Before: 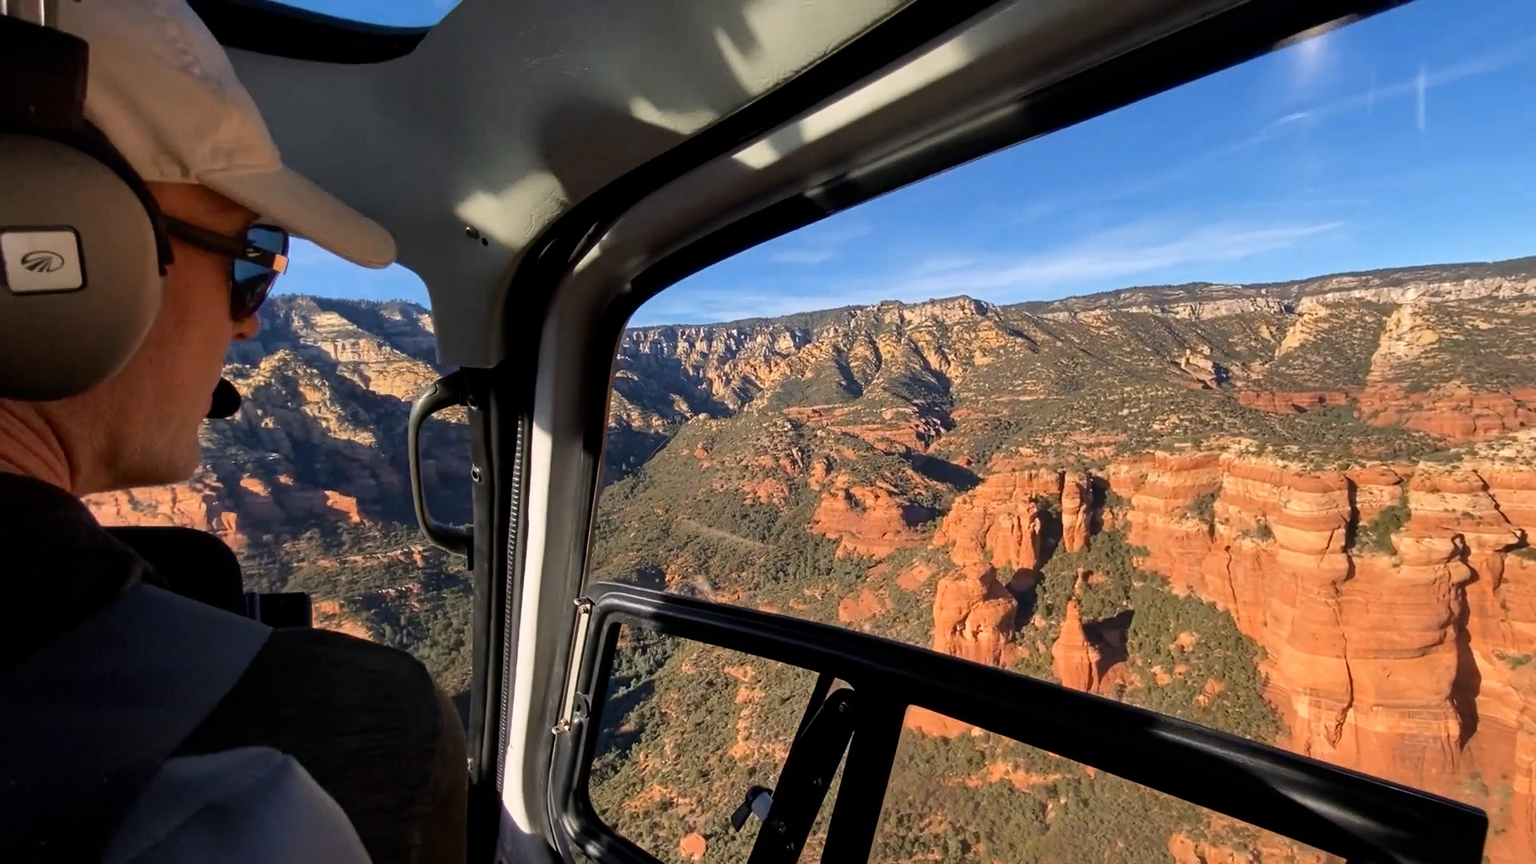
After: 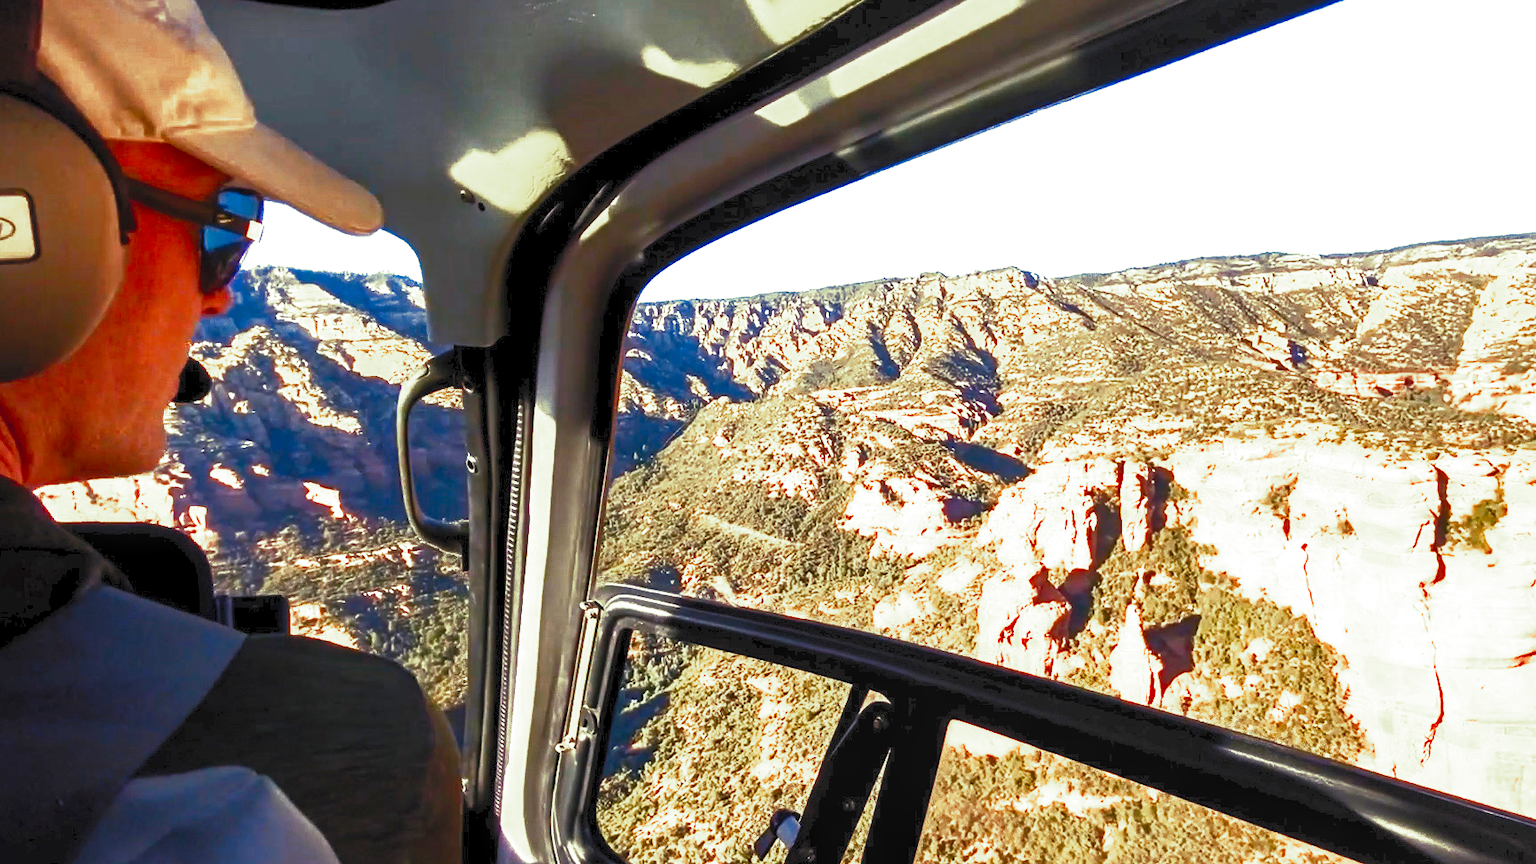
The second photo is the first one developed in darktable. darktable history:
crop: left 3.305%, top 6.436%, right 6.389%, bottom 3.258%
levels: levels [0, 0.478, 1]
contrast brightness saturation: contrast 1, brightness 1, saturation 1
local contrast: on, module defaults
split-toning: shadows › hue 290.82°, shadows › saturation 0.34, highlights › saturation 0.38, balance 0, compress 50%
